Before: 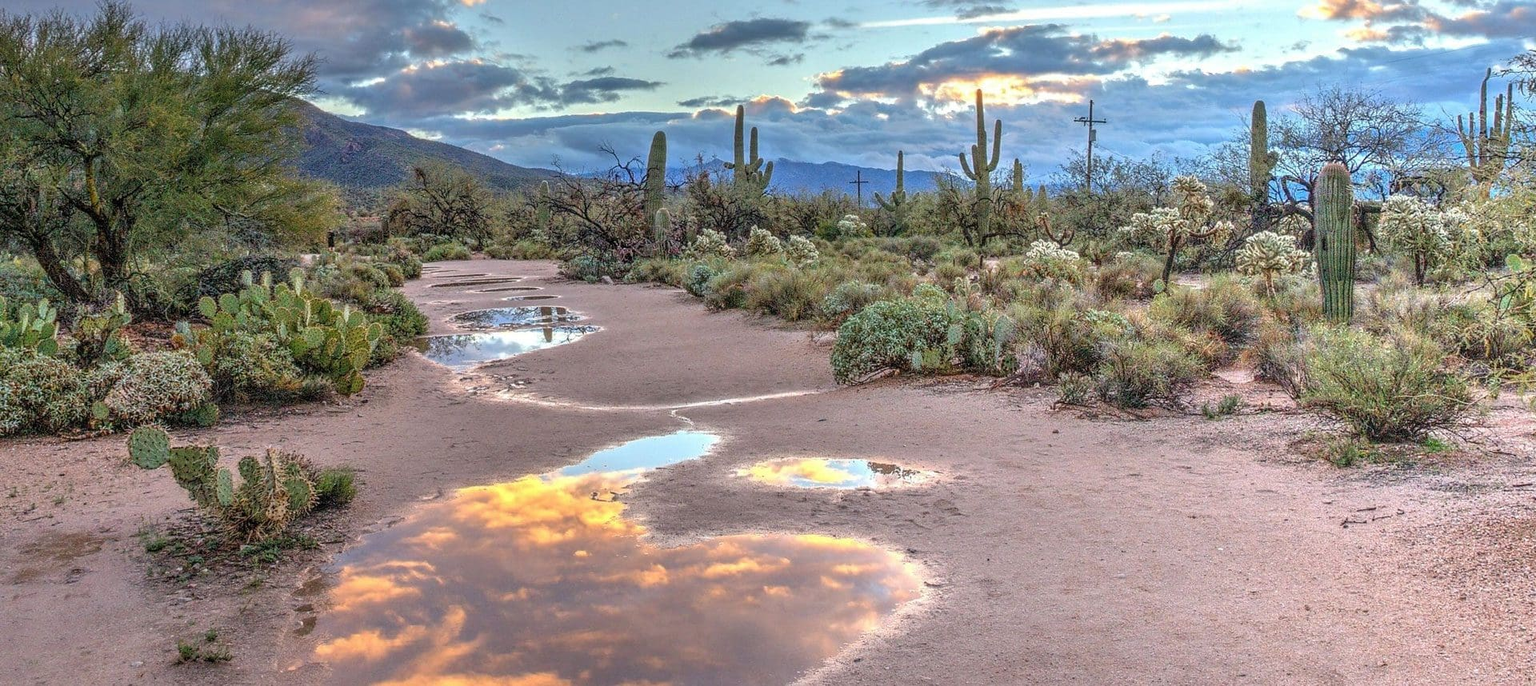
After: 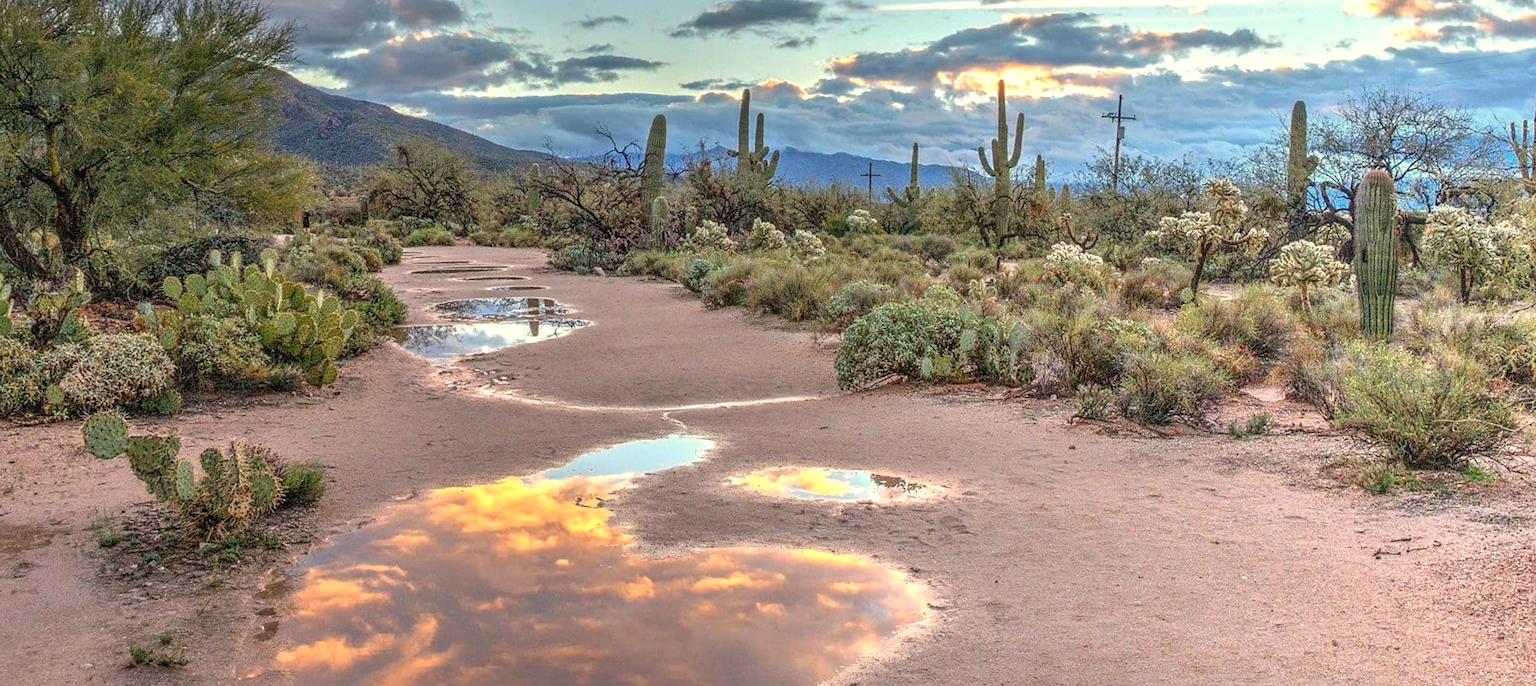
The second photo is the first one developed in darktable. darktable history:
exposure: exposure 0.078 EV, compensate highlight preservation false
crop and rotate: angle -1.69°
color zones: curves: ch2 [(0, 0.5) (0.143, 0.5) (0.286, 0.489) (0.415, 0.421) (0.571, 0.5) (0.714, 0.5) (0.857, 0.5) (1, 0.5)]
white balance: red 1.045, blue 0.932
